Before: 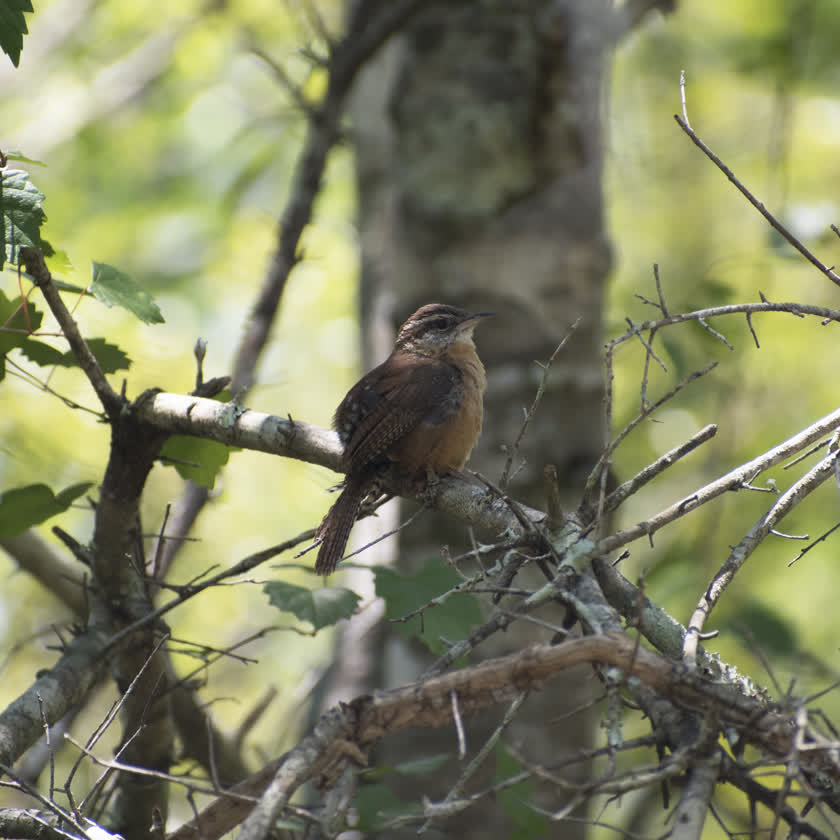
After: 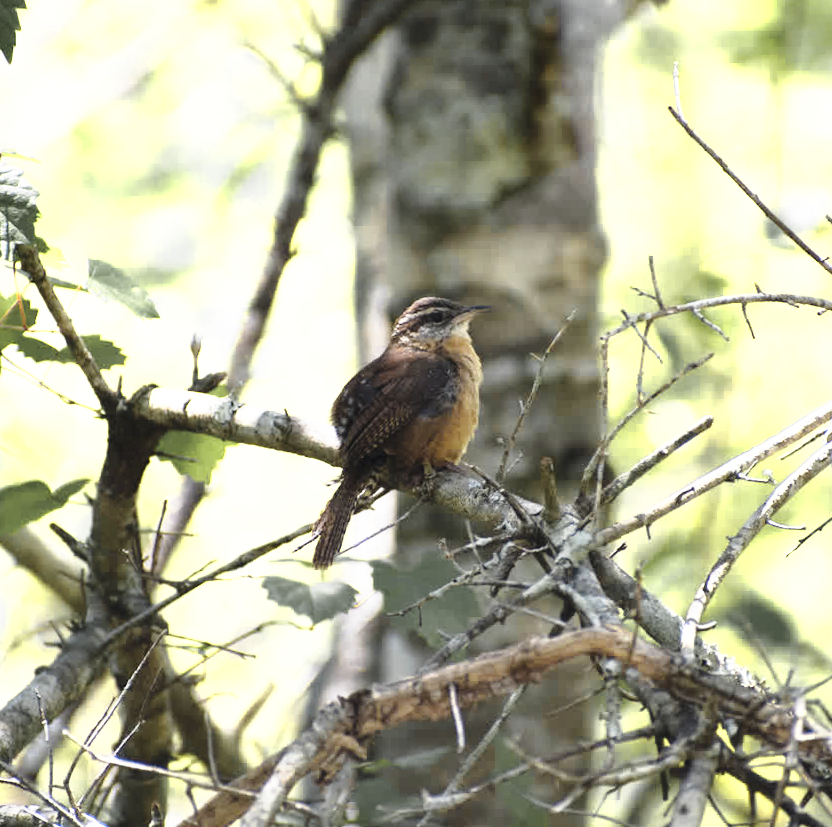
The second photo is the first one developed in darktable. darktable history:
color zones: curves: ch0 [(0.004, 0.306) (0.107, 0.448) (0.252, 0.656) (0.41, 0.398) (0.595, 0.515) (0.768, 0.628)]; ch1 [(0.07, 0.323) (0.151, 0.452) (0.252, 0.608) (0.346, 0.221) (0.463, 0.189) (0.61, 0.368) (0.735, 0.395) (0.921, 0.412)]; ch2 [(0, 0.476) (0.132, 0.512) (0.243, 0.512) (0.397, 0.48) (0.522, 0.376) (0.634, 0.536) (0.761, 0.46)]
rotate and perspective: rotation -0.45°, automatic cropping original format, crop left 0.008, crop right 0.992, crop top 0.012, crop bottom 0.988
base curve: curves: ch0 [(0, 0) (0.026, 0.03) (0.109, 0.232) (0.351, 0.748) (0.669, 0.968) (1, 1)], preserve colors none
